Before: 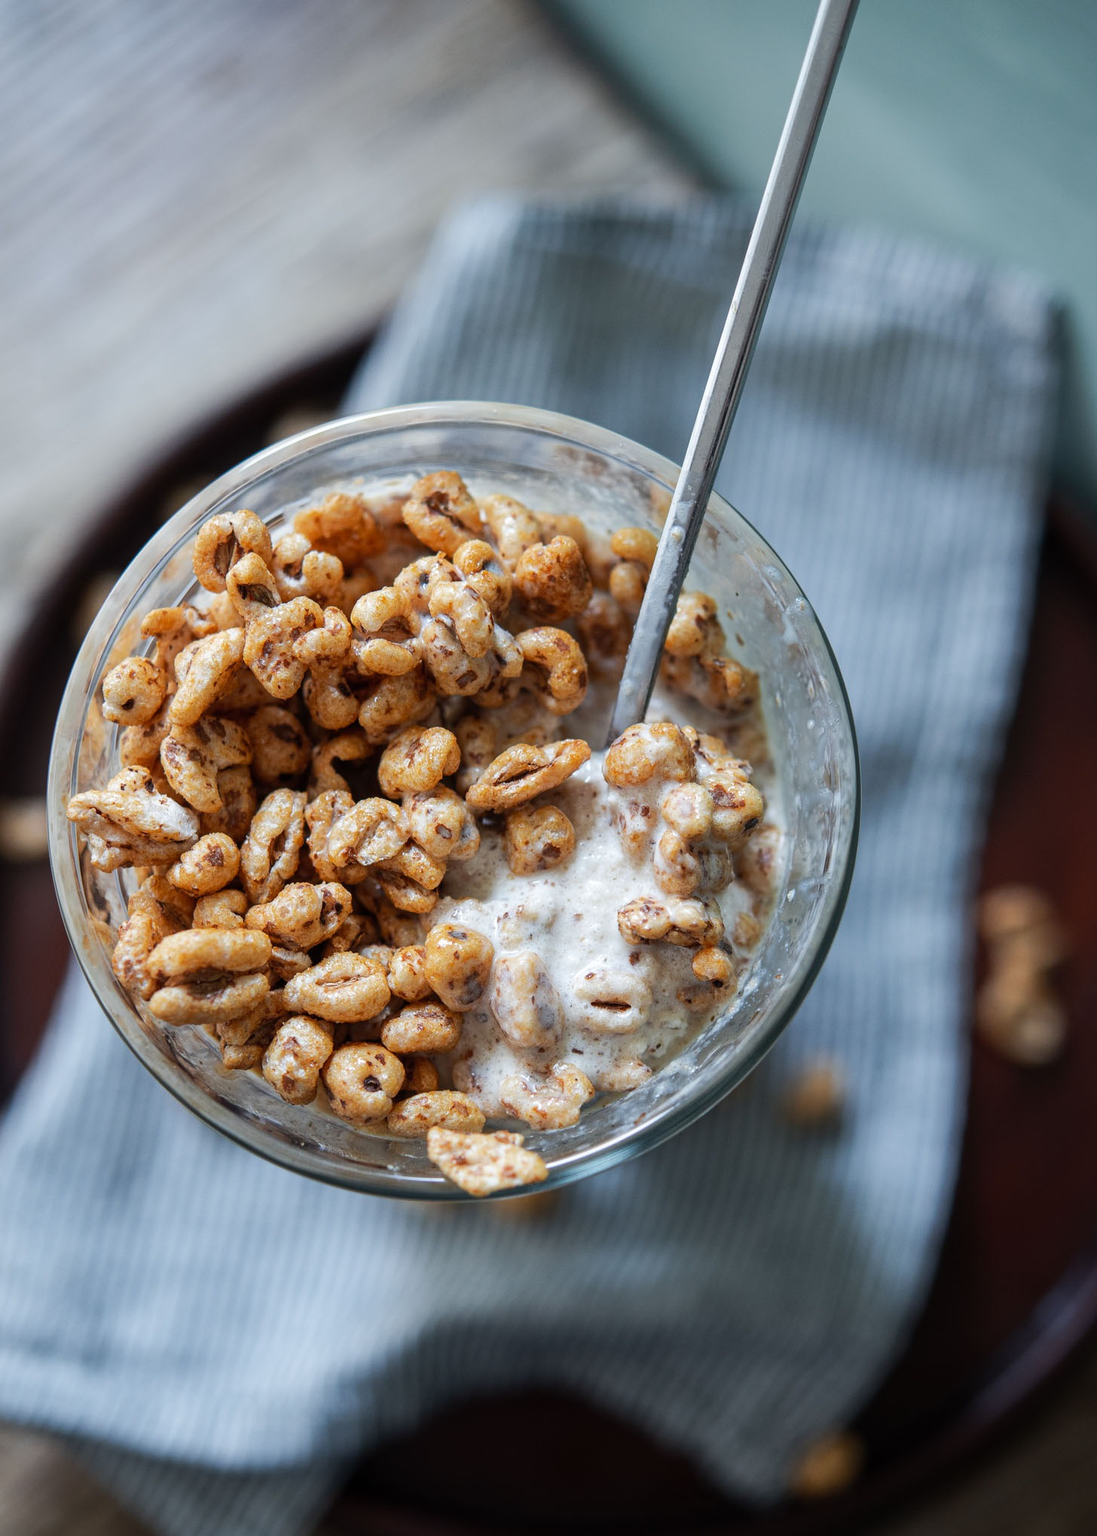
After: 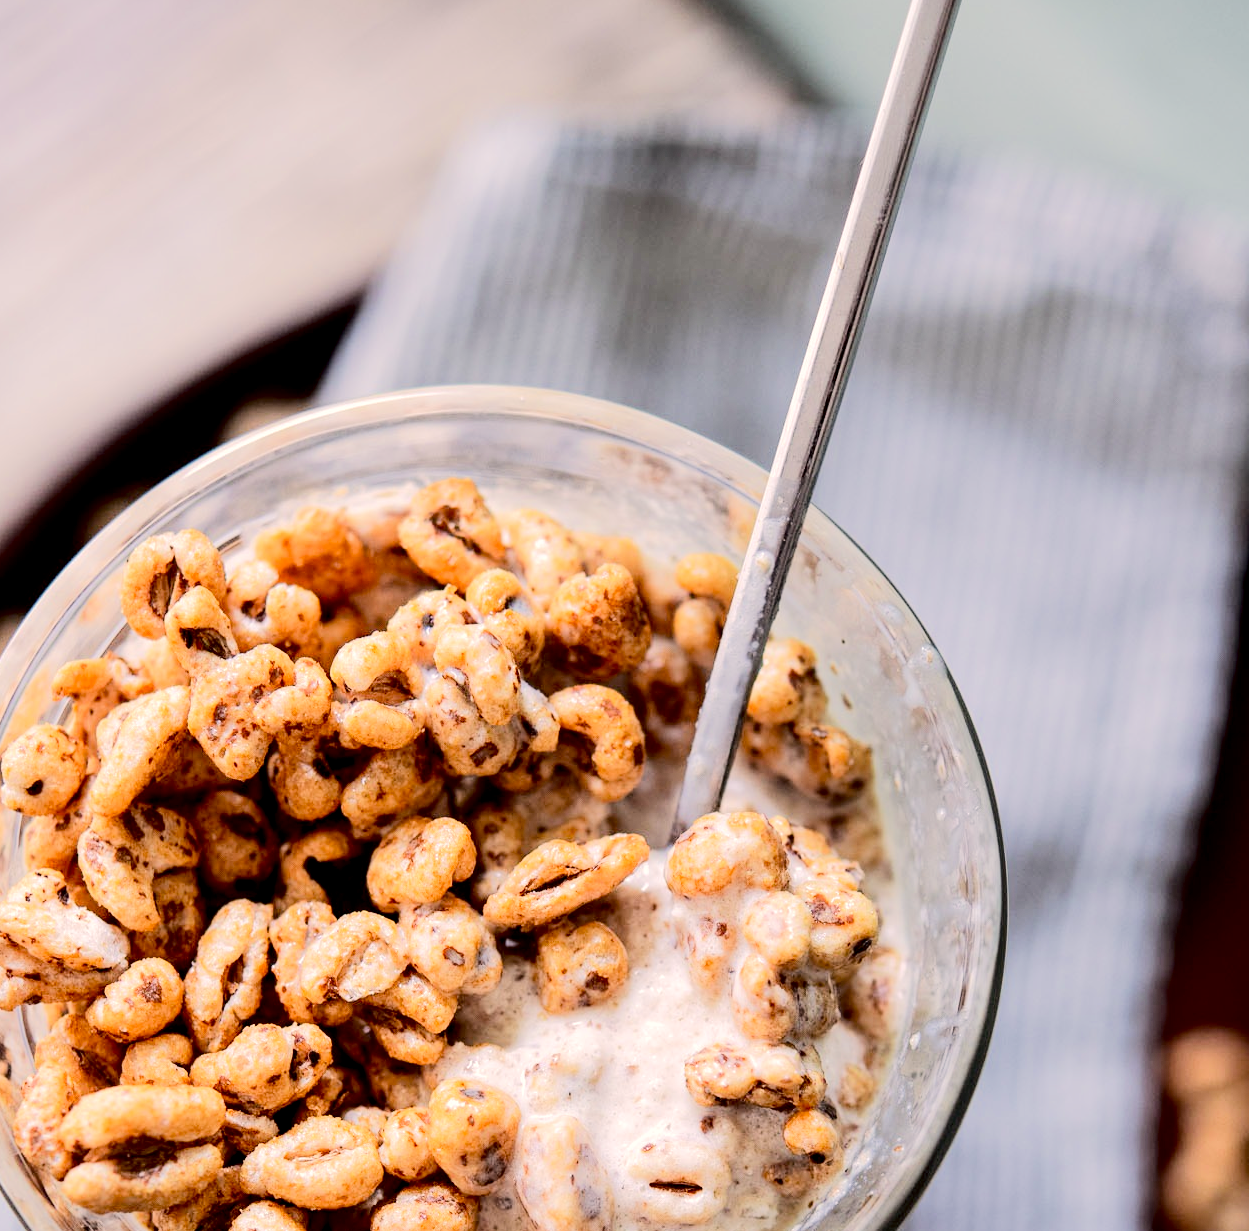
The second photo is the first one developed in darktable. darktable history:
tone equalizer: -7 EV 0.162 EV, -6 EV 0.585 EV, -5 EV 1.13 EV, -4 EV 1.35 EV, -3 EV 1.16 EV, -2 EV 0.6 EV, -1 EV 0.147 EV, edges refinement/feathering 500, mask exposure compensation -1.57 EV, preserve details no
crop and rotate: left 9.336%, top 7.215%, right 4.833%, bottom 32.359%
color correction: highlights a* 10.16, highlights b* 9.78, shadows a* 8.55, shadows b* 8.18, saturation 0.81
exposure: black level correction 0.013, compensate highlight preservation false
